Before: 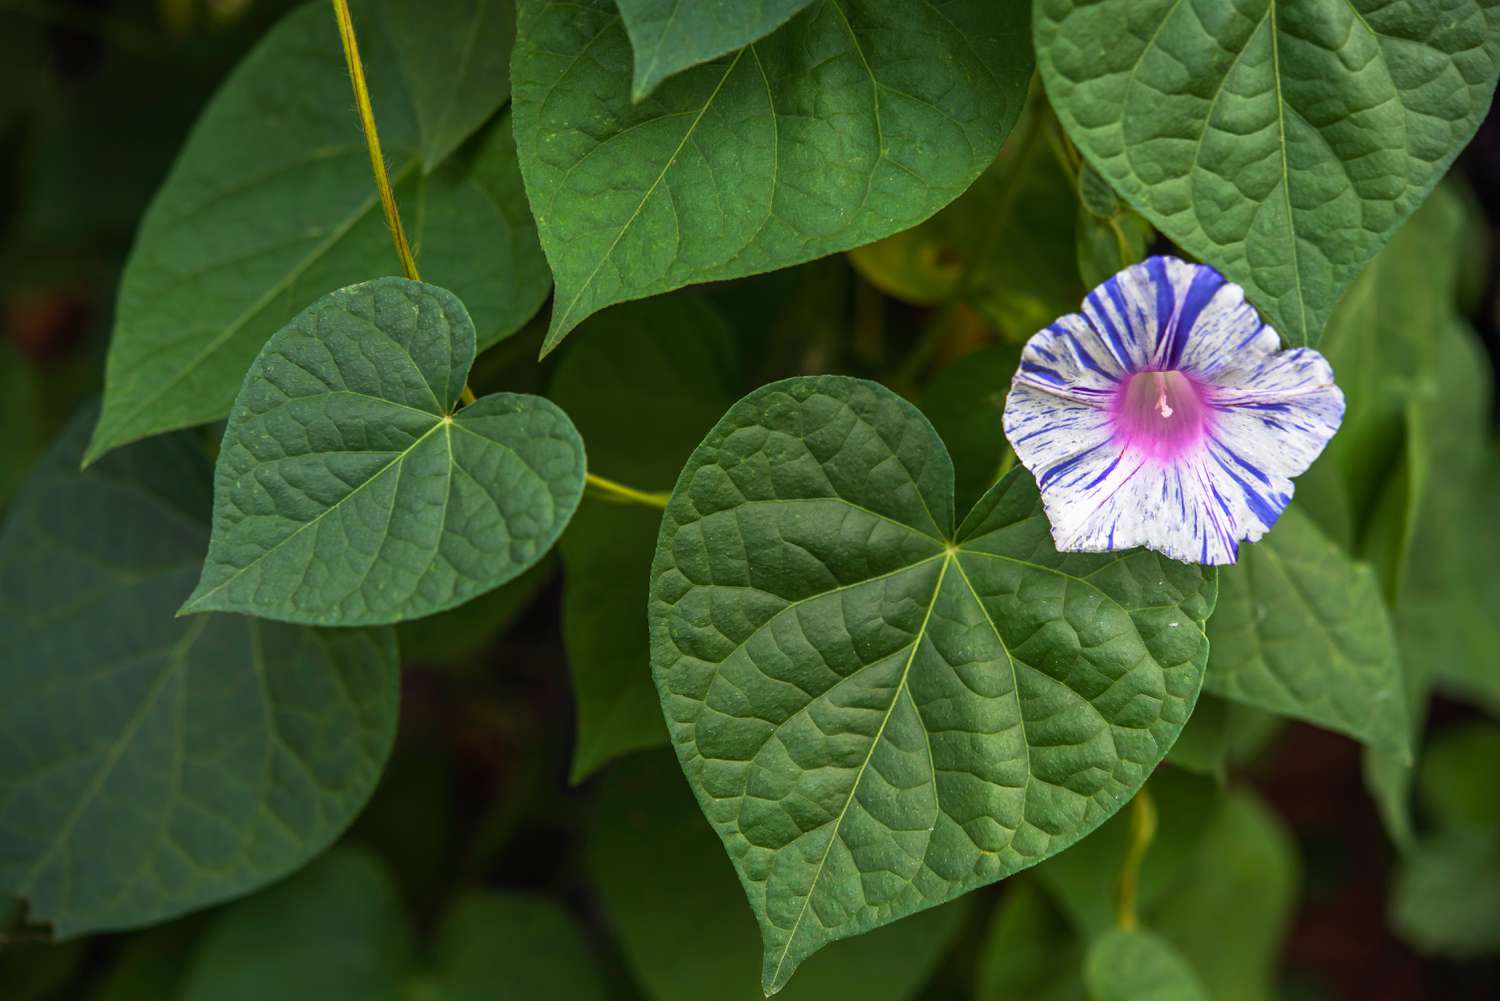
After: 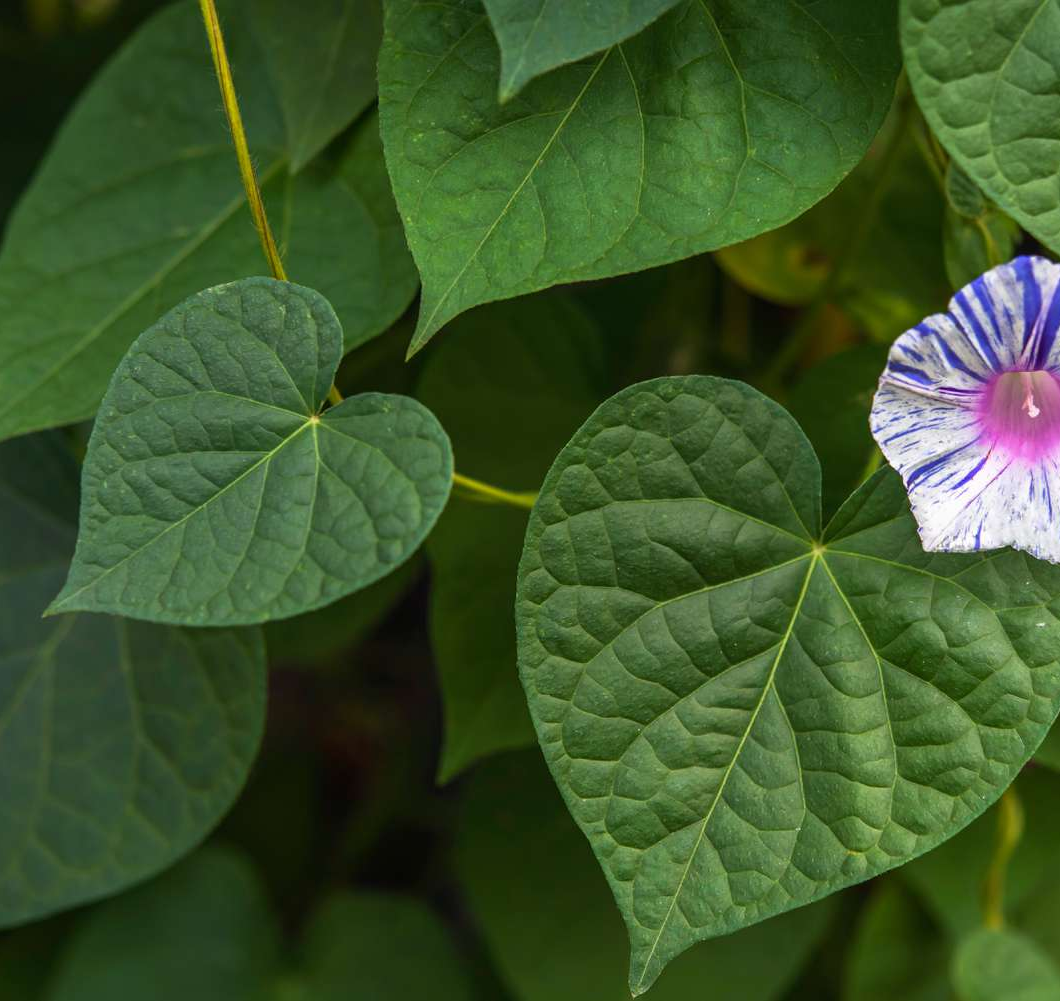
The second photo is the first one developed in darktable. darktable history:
crop and rotate: left 8.924%, right 20.385%
